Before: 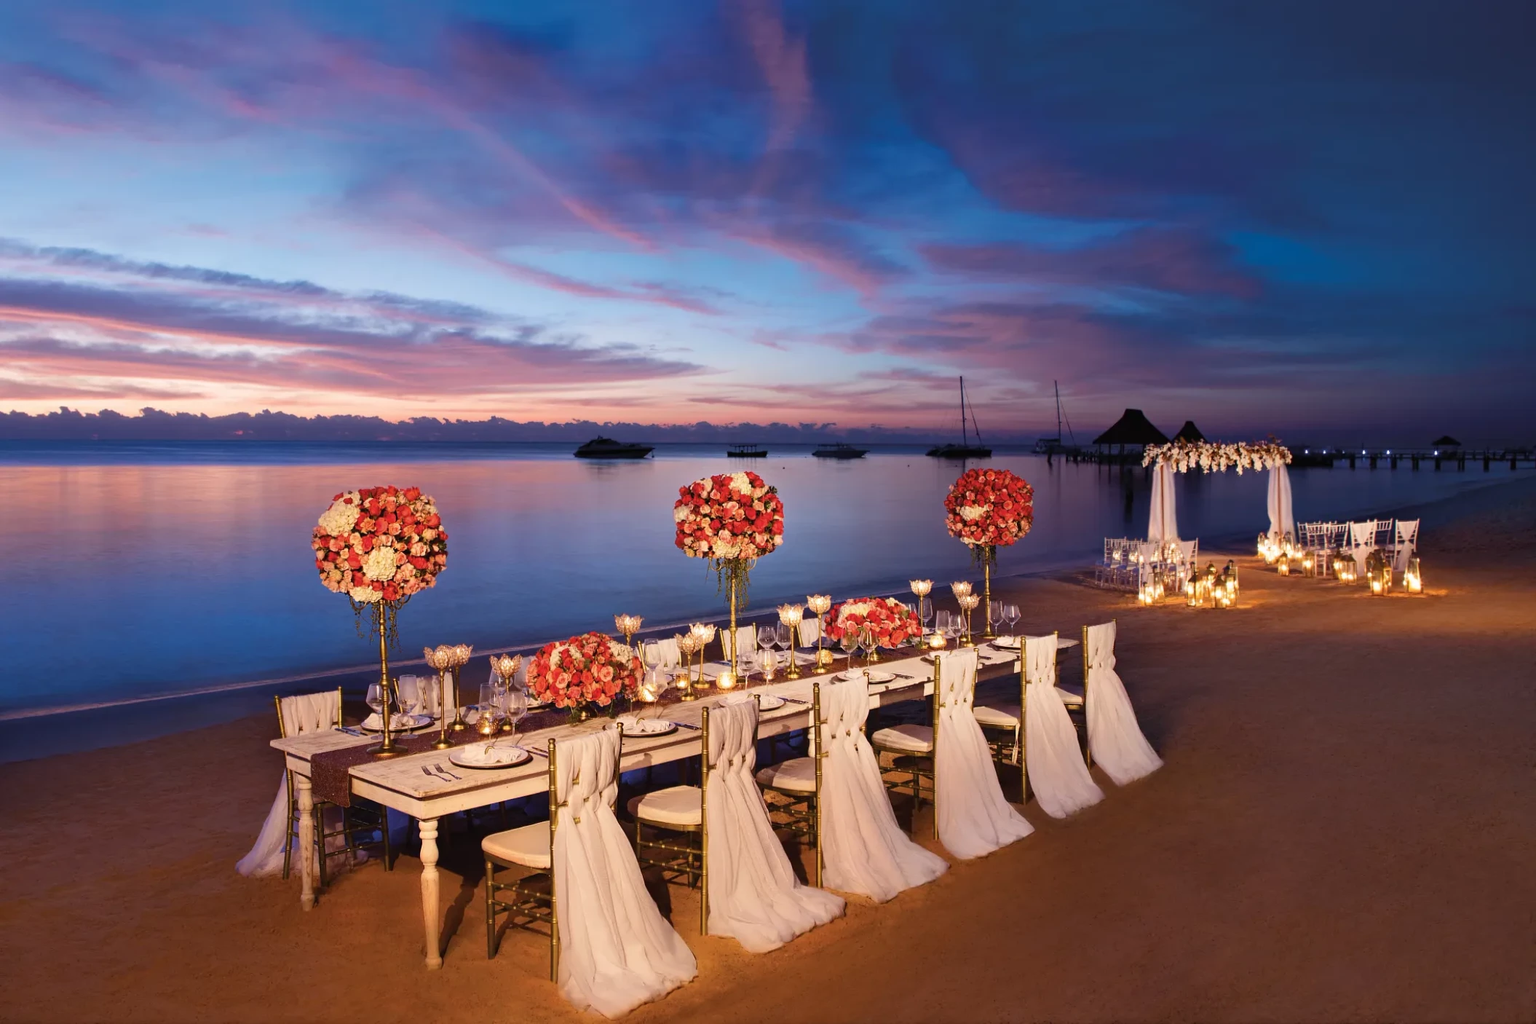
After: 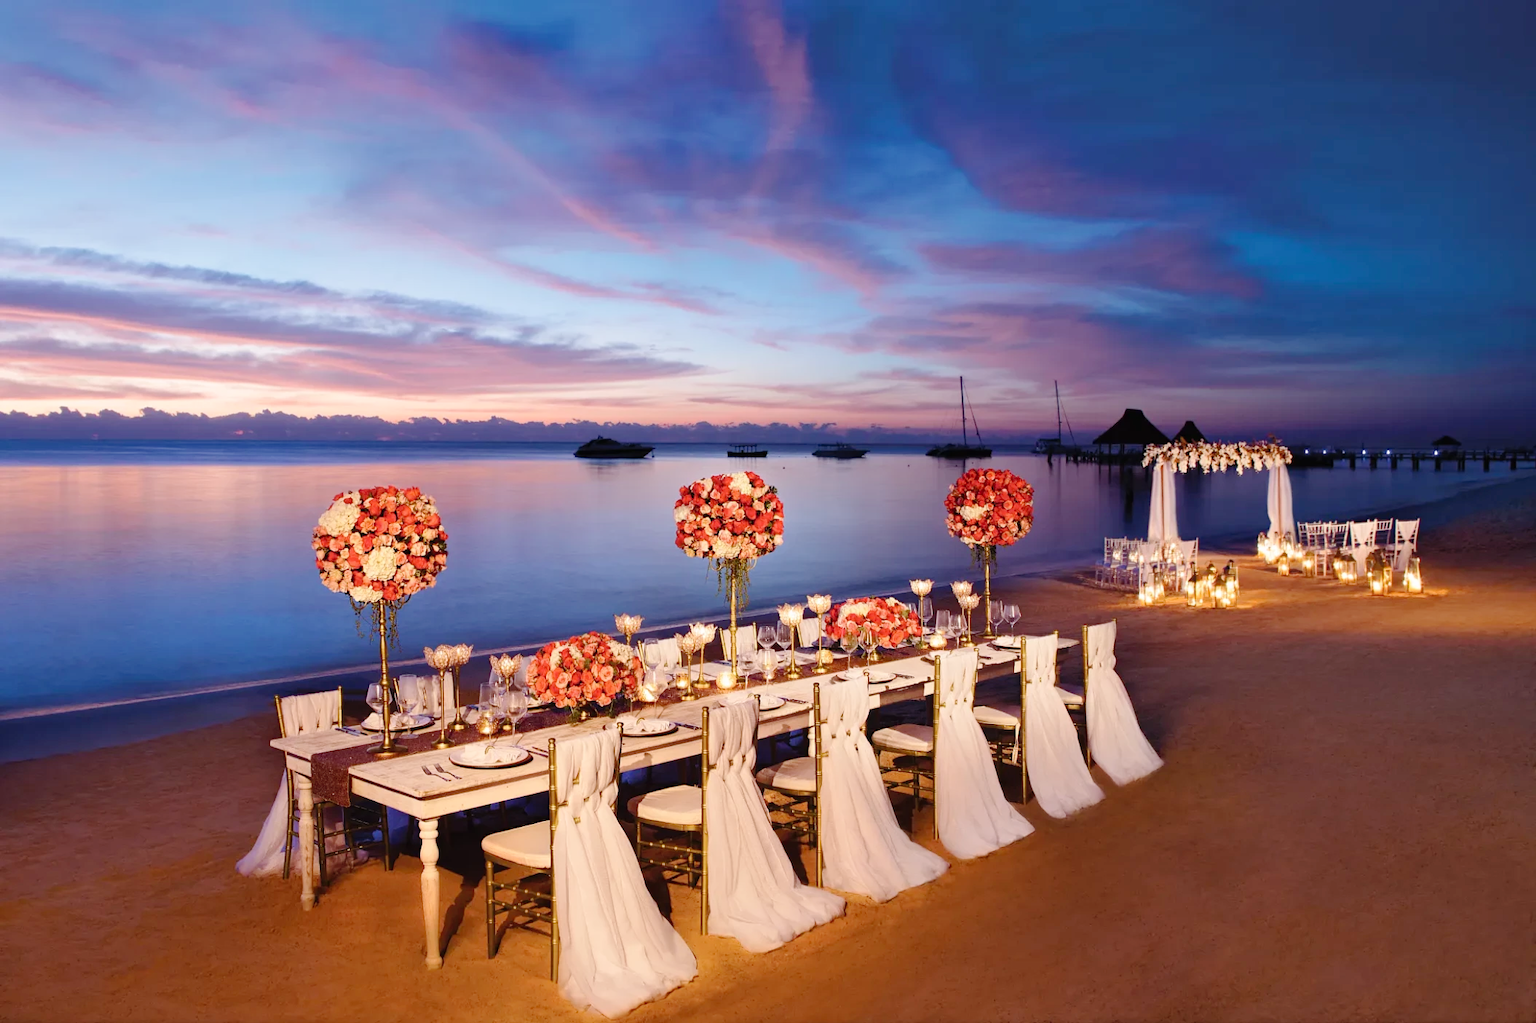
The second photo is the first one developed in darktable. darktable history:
tone curve: curves: ch0 [(0, 0) (0.051, 0.047) (0.102, 0.099) (0.228, 0.275) (0.432, 0.535) (0.695, 0.778) (0.908, 0.946) (1, 1)]; ch1 [(0, 0) (0.339, 0.298) (0.402, 0.363) (0.453, 0.413) (0.485, 0.469) (0.494, 0.493) (0.504, 0.501) (0.525, 0.534) (0.563, 0.595) (0.597, 0.638) (1, 1)]; ch2 [(0, 0) (0.48, 0.48) (0.504, 0.5) (0.539, 0.554) (0.59, 0.63) (0.642, 0.684) (0.824, 0.815) (1, 1)], preserve colors none
